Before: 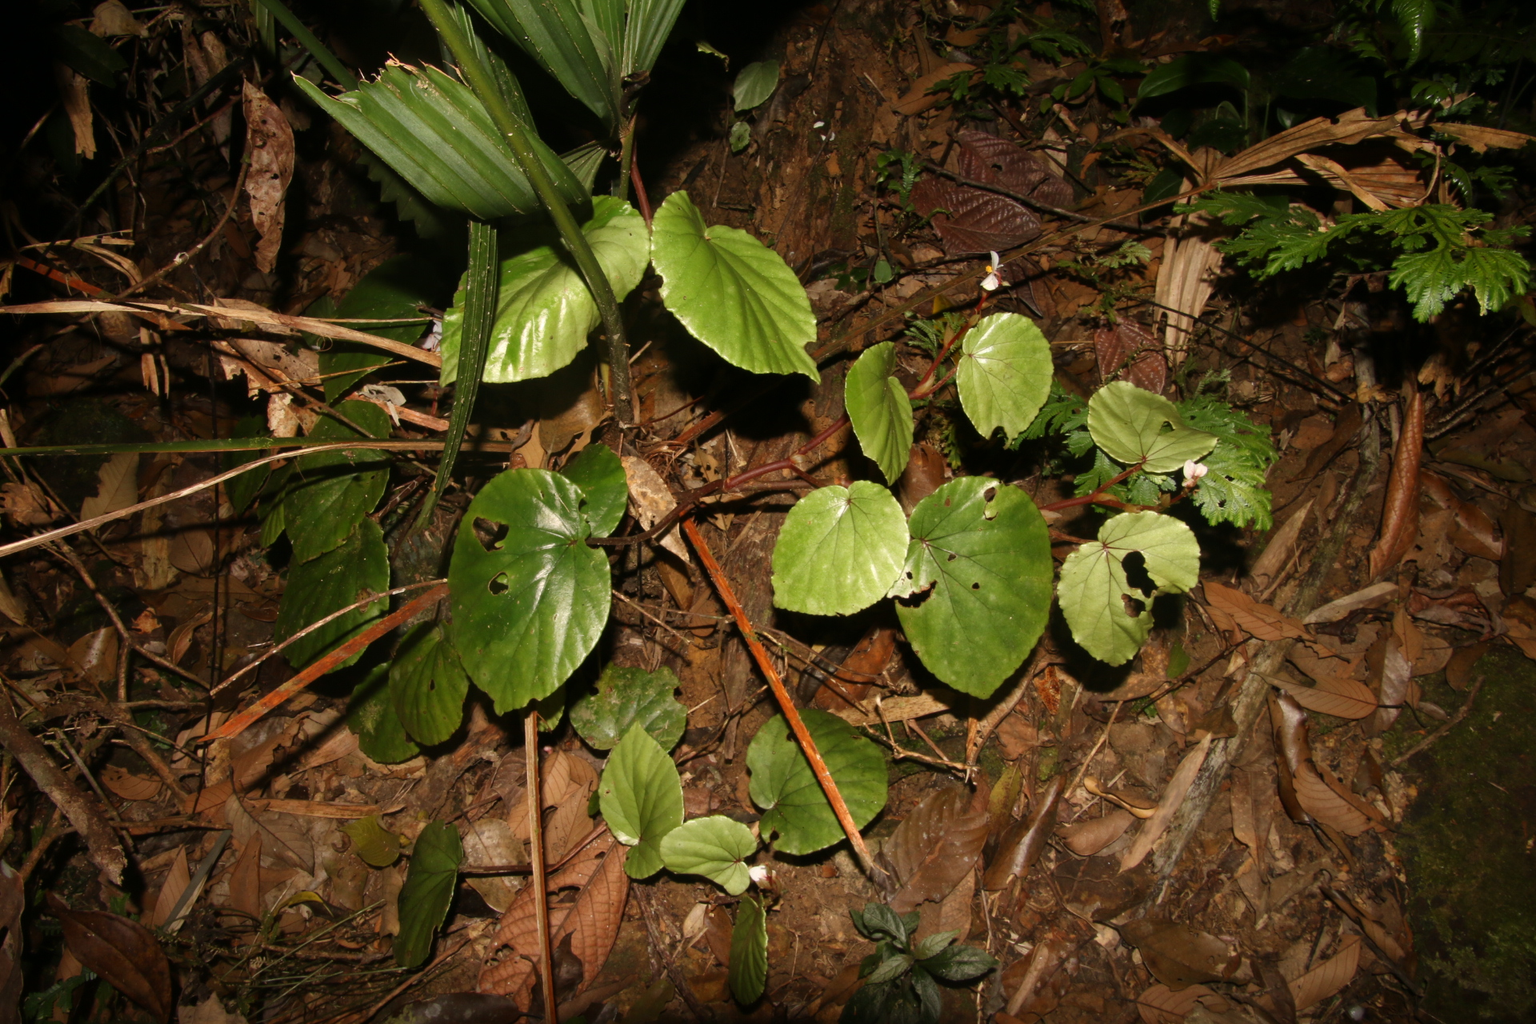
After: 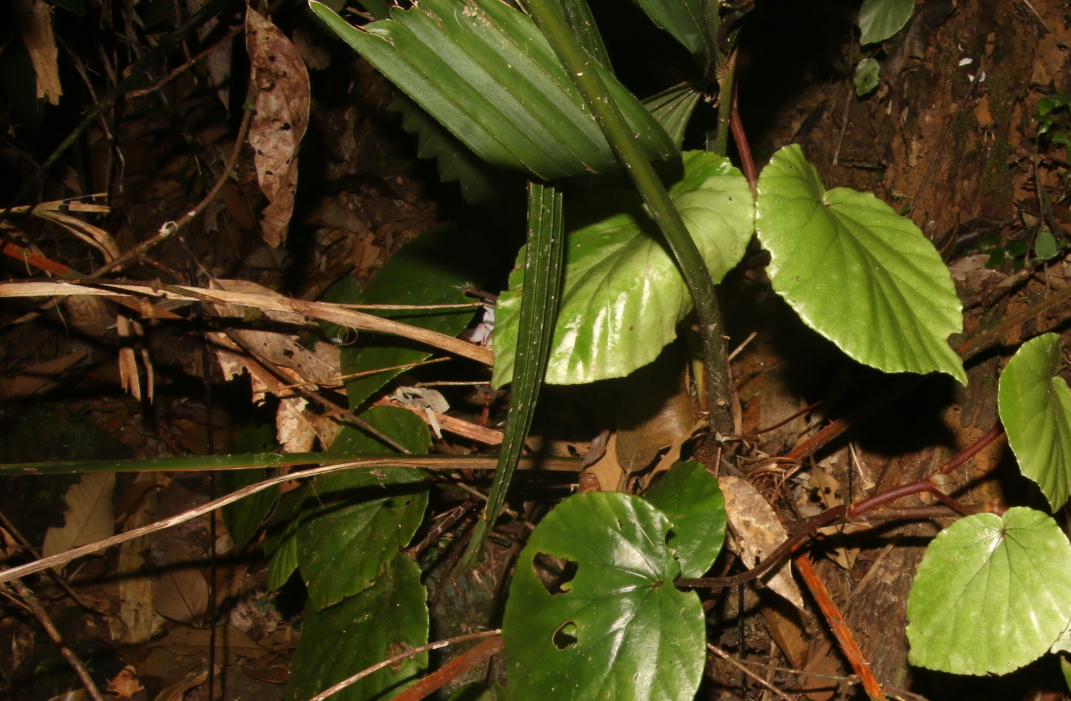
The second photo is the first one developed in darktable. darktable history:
crop and rotate: left 3.069%, top 7.421%, right 41.111%, bottom 37.755%
